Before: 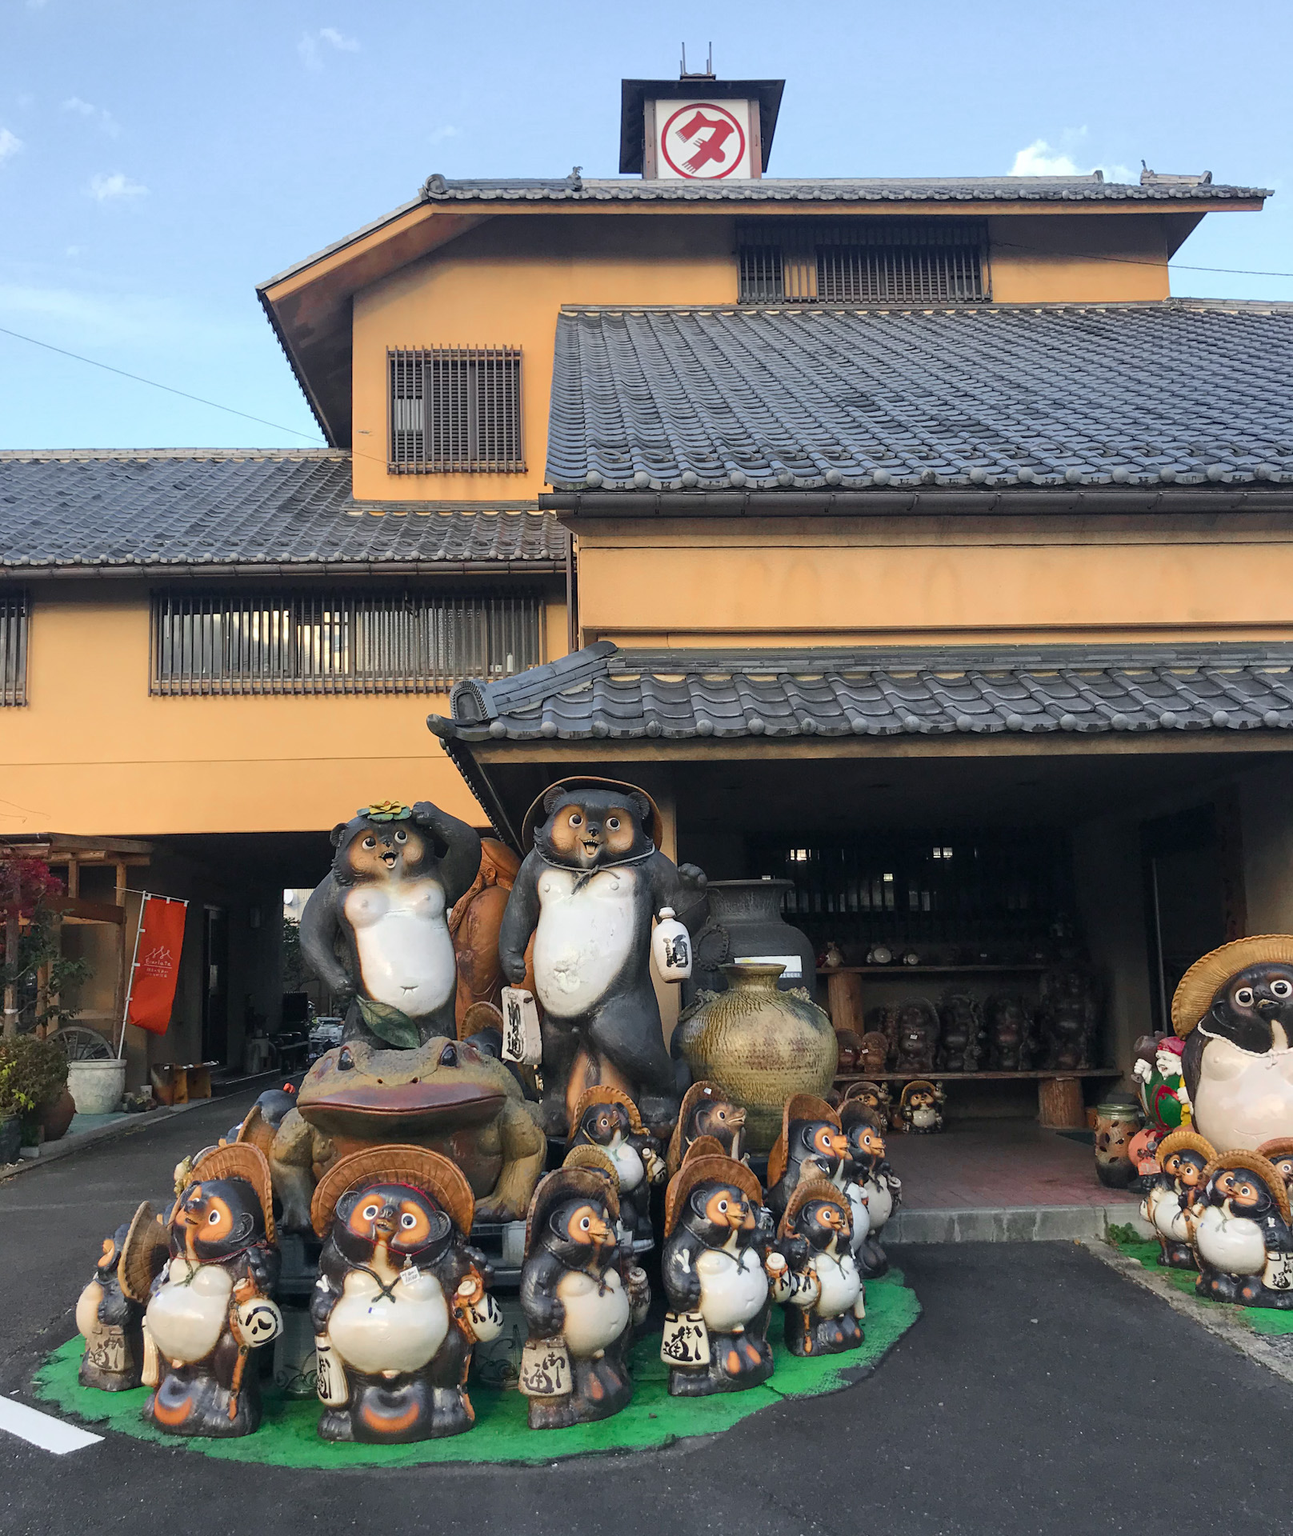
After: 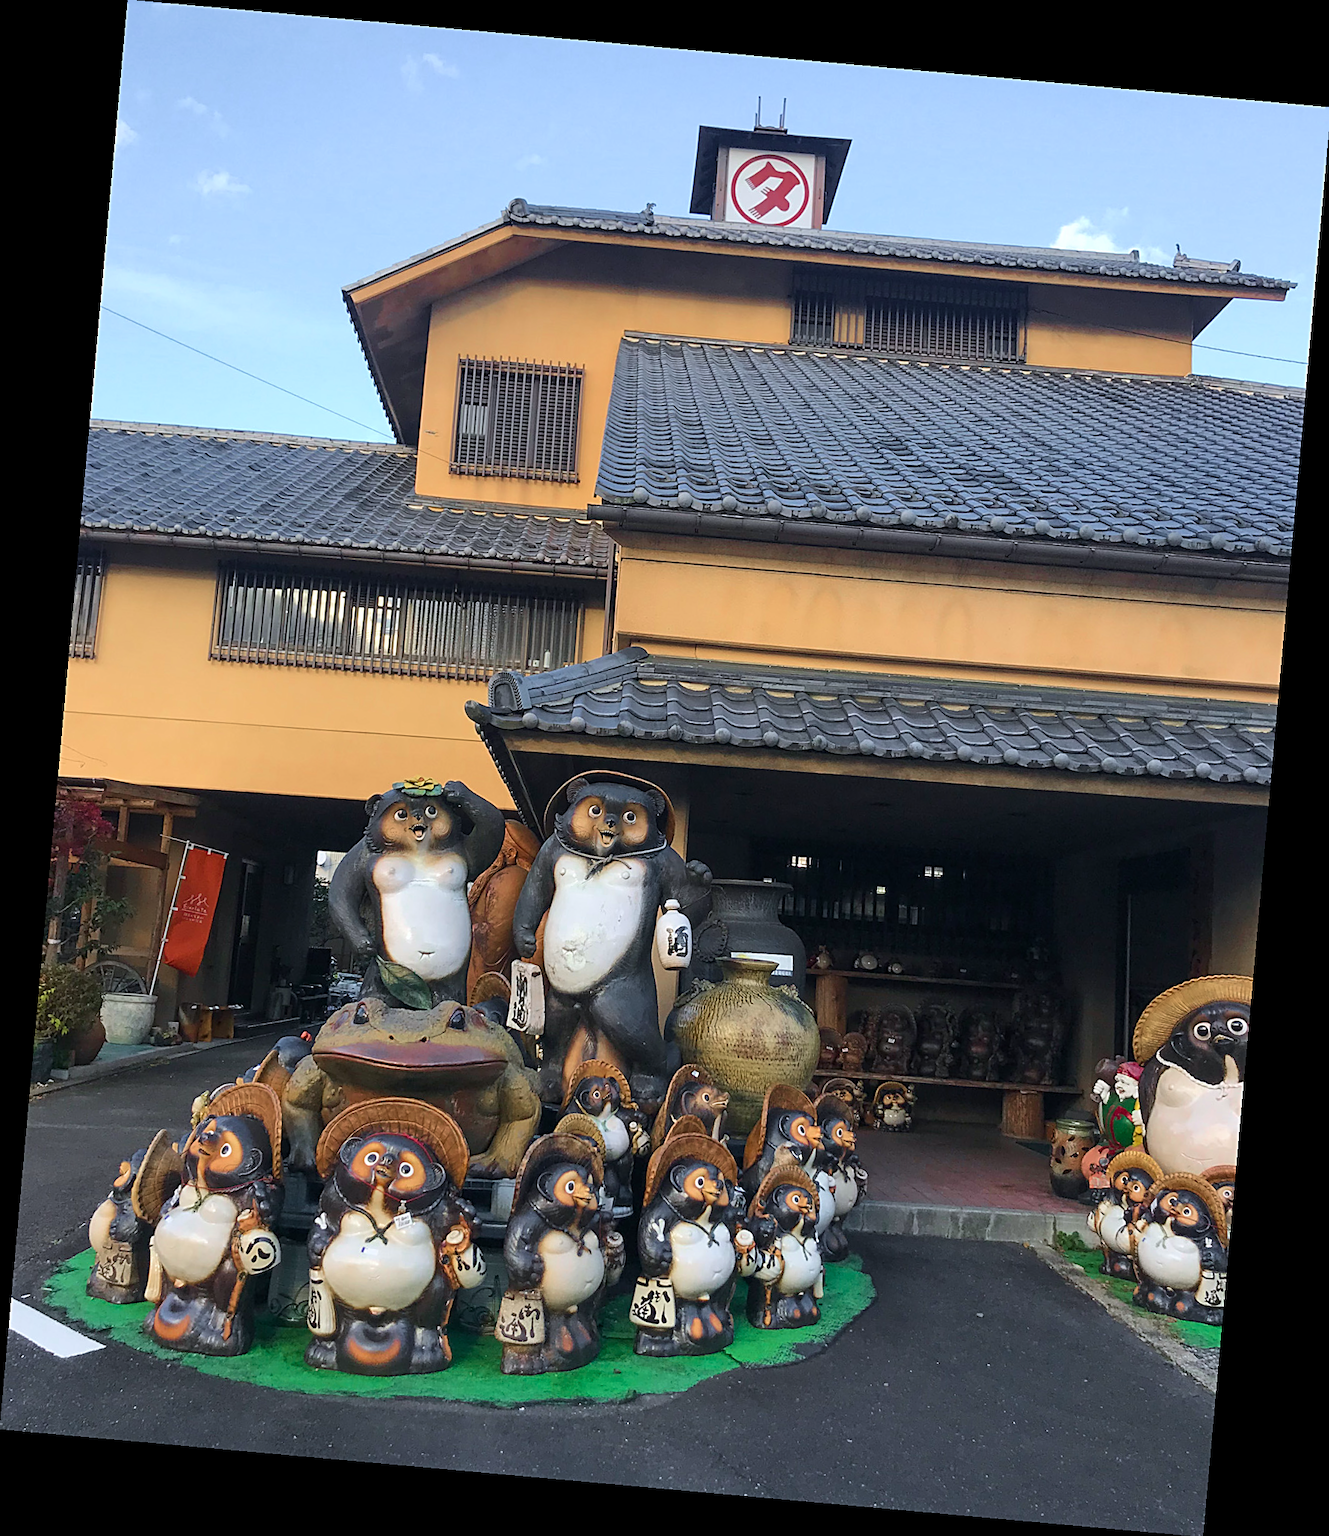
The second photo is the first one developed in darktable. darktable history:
white balance: red 0.98, blue 1.034
rotate and perspective: rotation 5.12°, automatic cropping off
velvia: on, module defaults
levels: levels [0, 0.51, 1]
sharpen: on, module defaults
